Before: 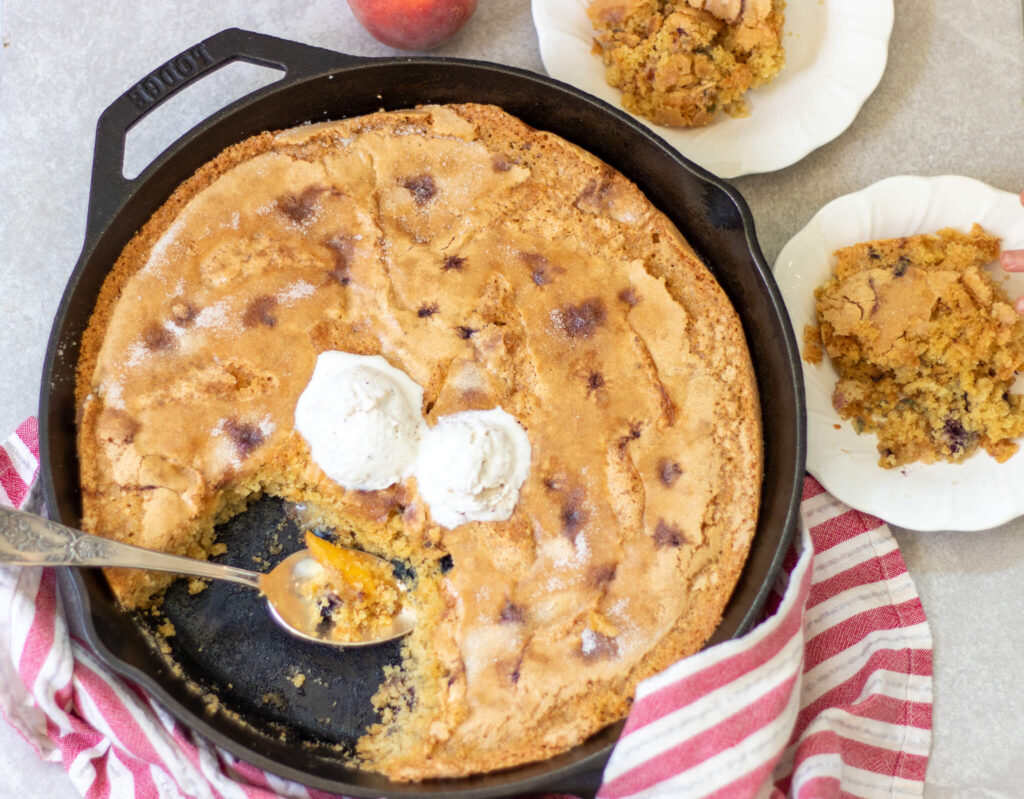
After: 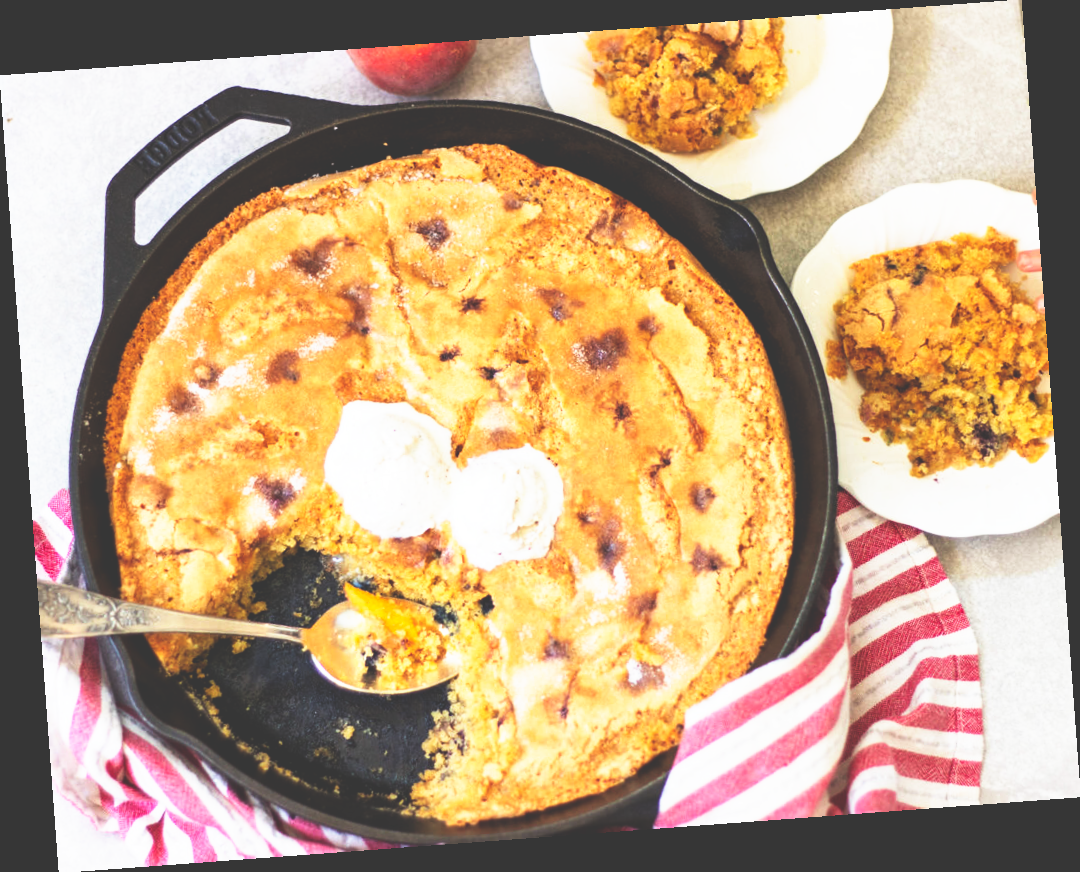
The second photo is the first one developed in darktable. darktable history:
base curve: curves: ch0 [(0, 0.036) (0.007, 0.037) (0.604, 0.887) (1, 1)], preserve colors none
rotate and perspective: rotation -4.25°, automatic cropping off
